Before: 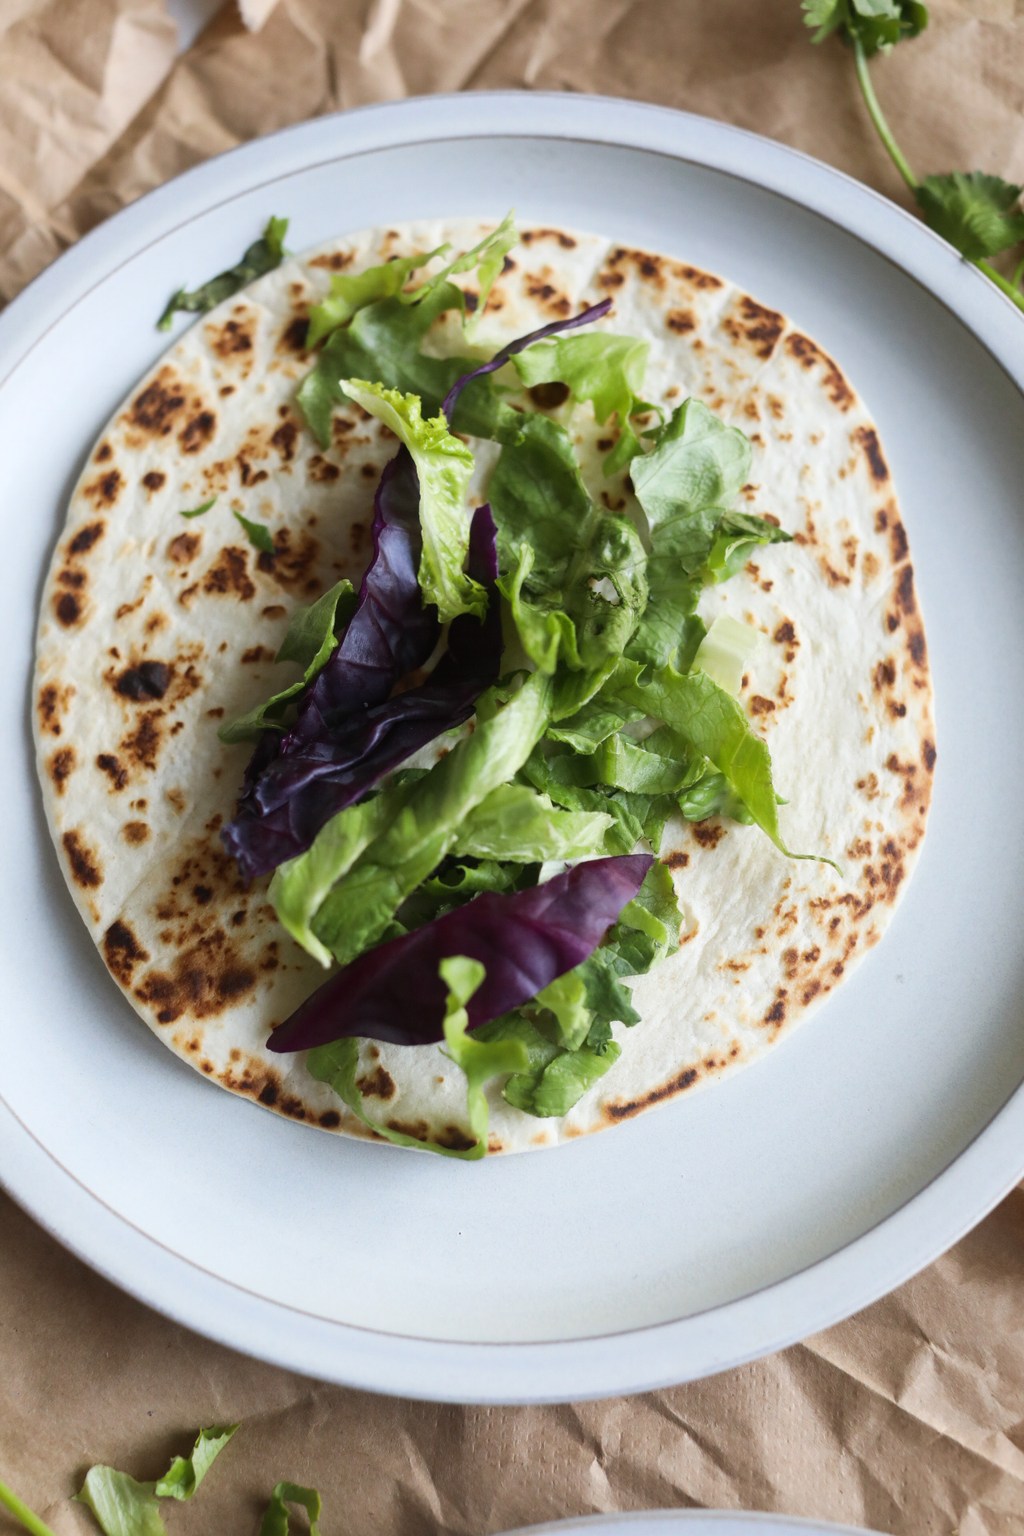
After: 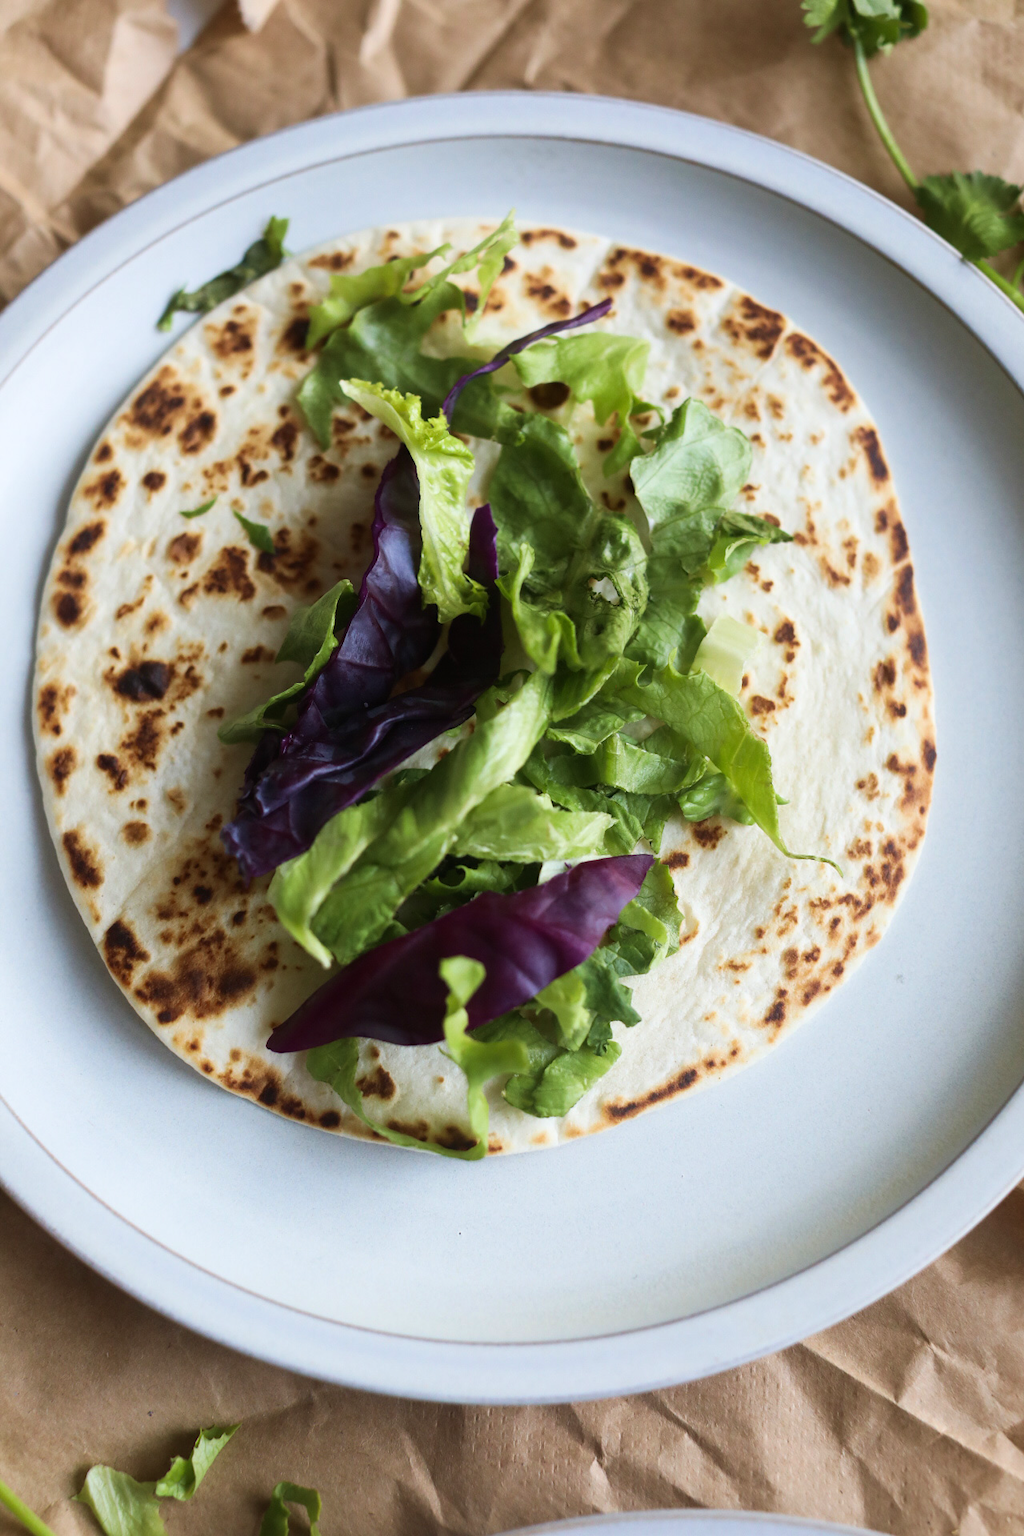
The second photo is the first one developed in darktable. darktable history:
contrast brightness saturation: contrast 0.05
base curve: curves: ch0 [(0, 0) (0.303, 0.277) (1, 1)]
velvia: on, module defaults
